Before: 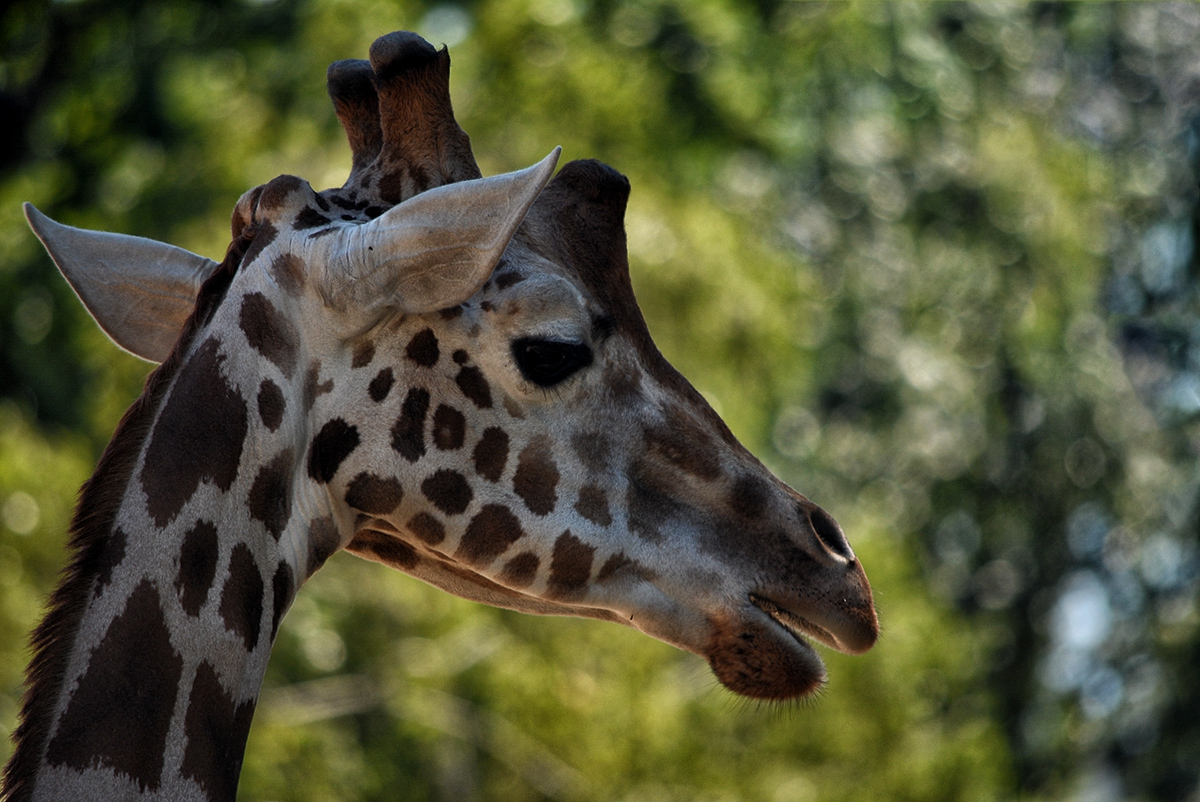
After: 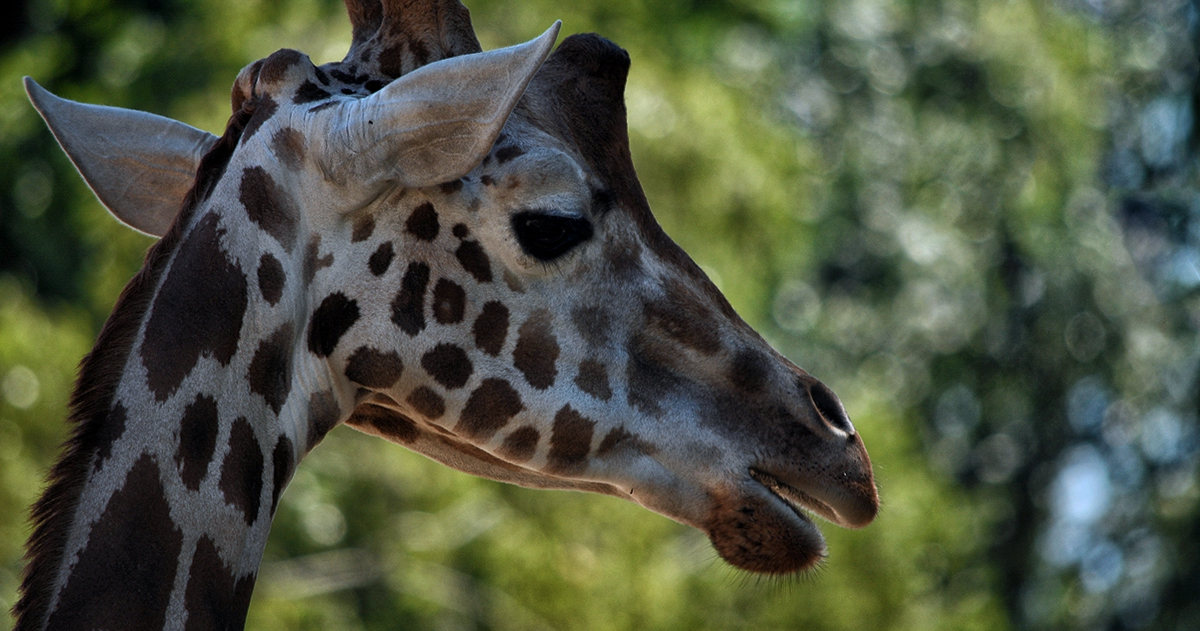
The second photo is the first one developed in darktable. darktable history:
color calibration: x 0.367, y 0.376, temperature 4372.25 K
crop and rotate: top 15.774%, bottom 5.506%
